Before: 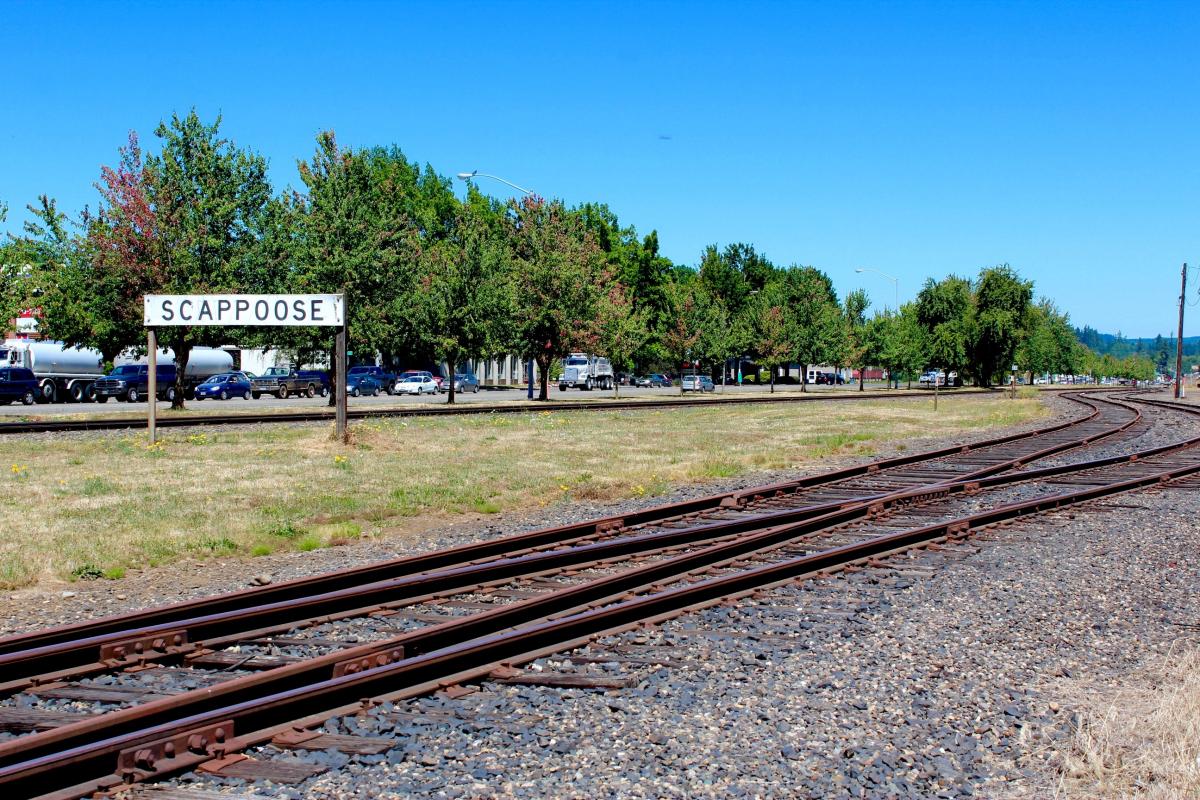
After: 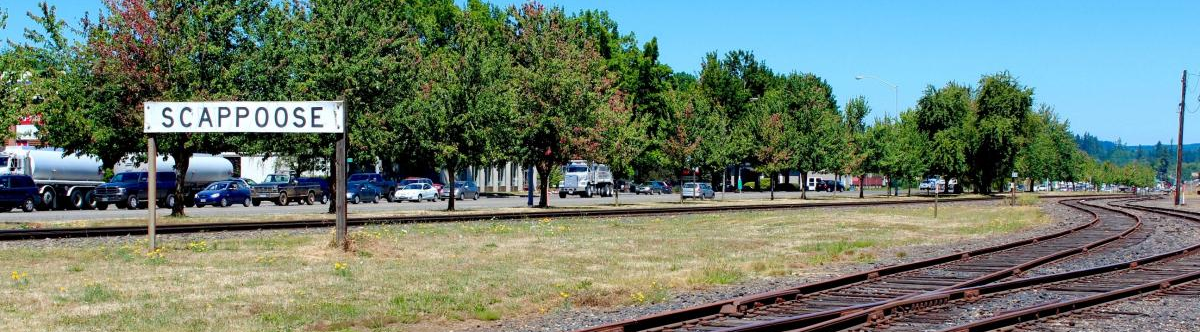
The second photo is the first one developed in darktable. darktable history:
crop and rotate: top 24.137%, bottom 34.24%
